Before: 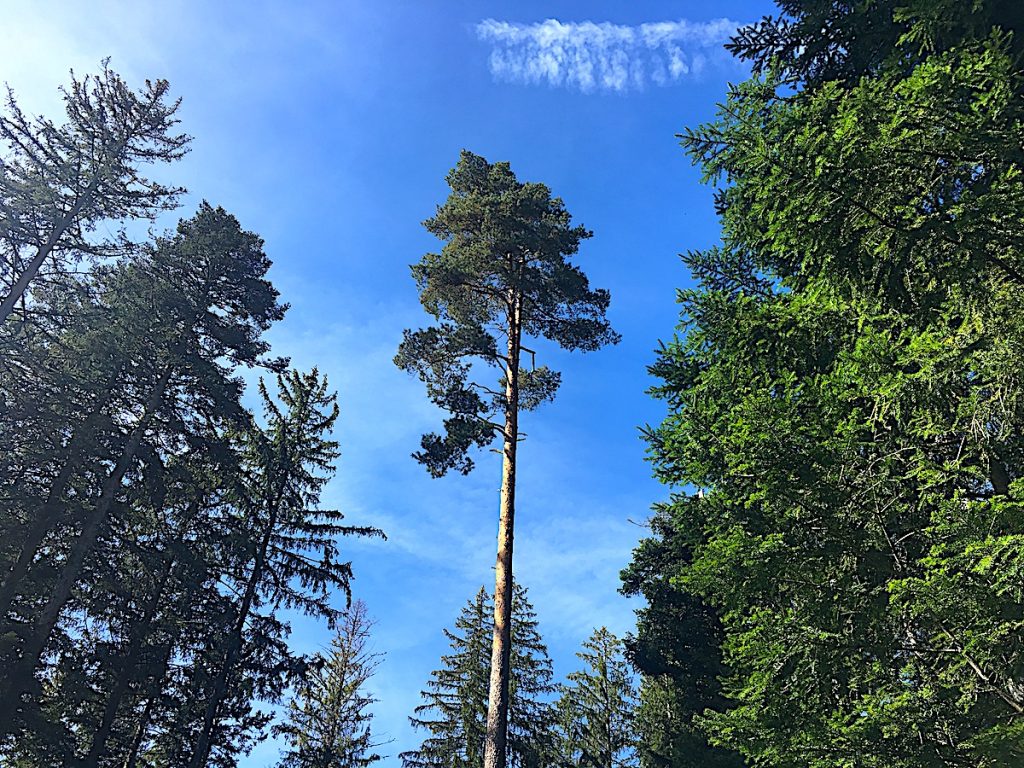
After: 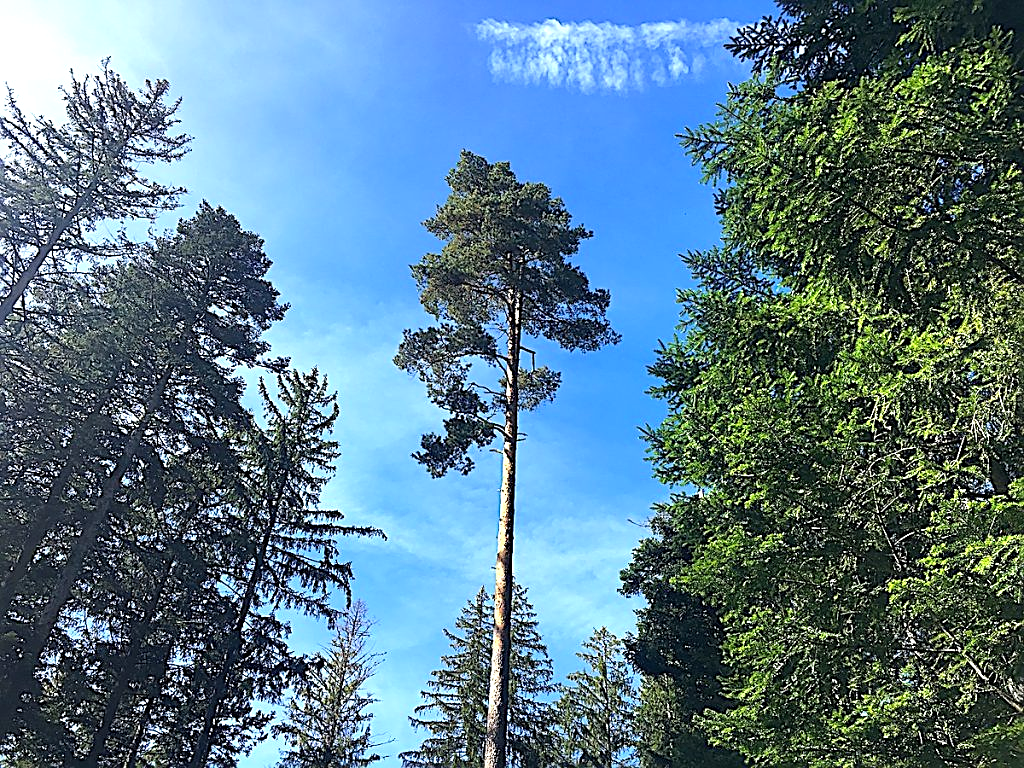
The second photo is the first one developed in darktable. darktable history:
sharpen: on, module defaults
exposure: exposure 0.435 EV, compensate highlight preservation false
